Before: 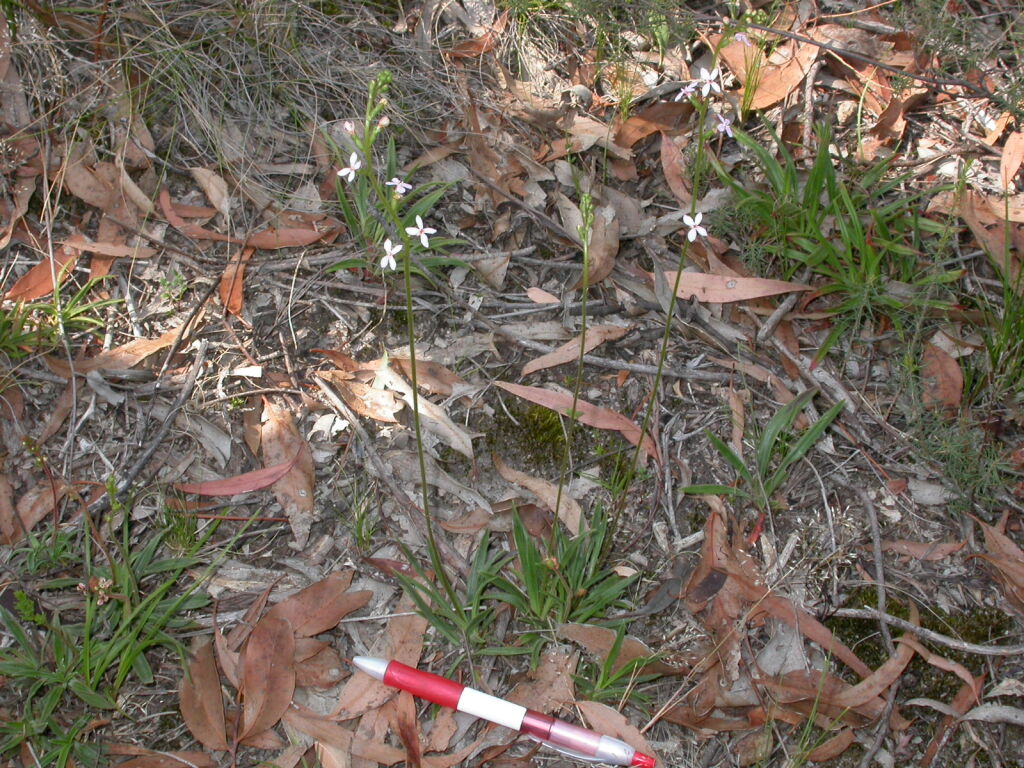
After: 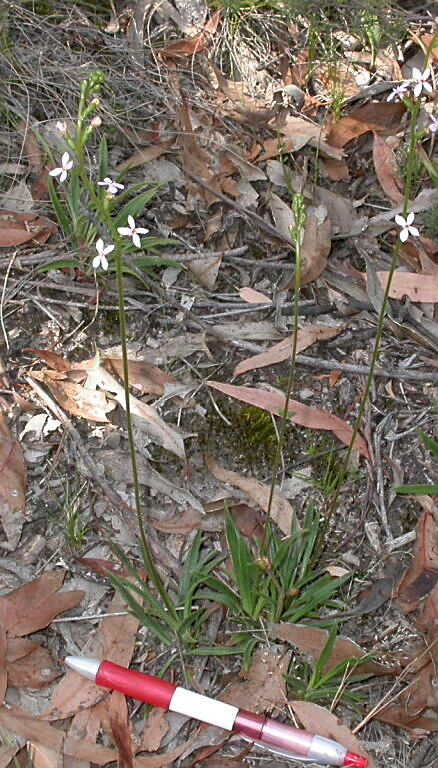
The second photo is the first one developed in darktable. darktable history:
crop: left 28.149%, right 29.067%
sharpen: on, module defaults
